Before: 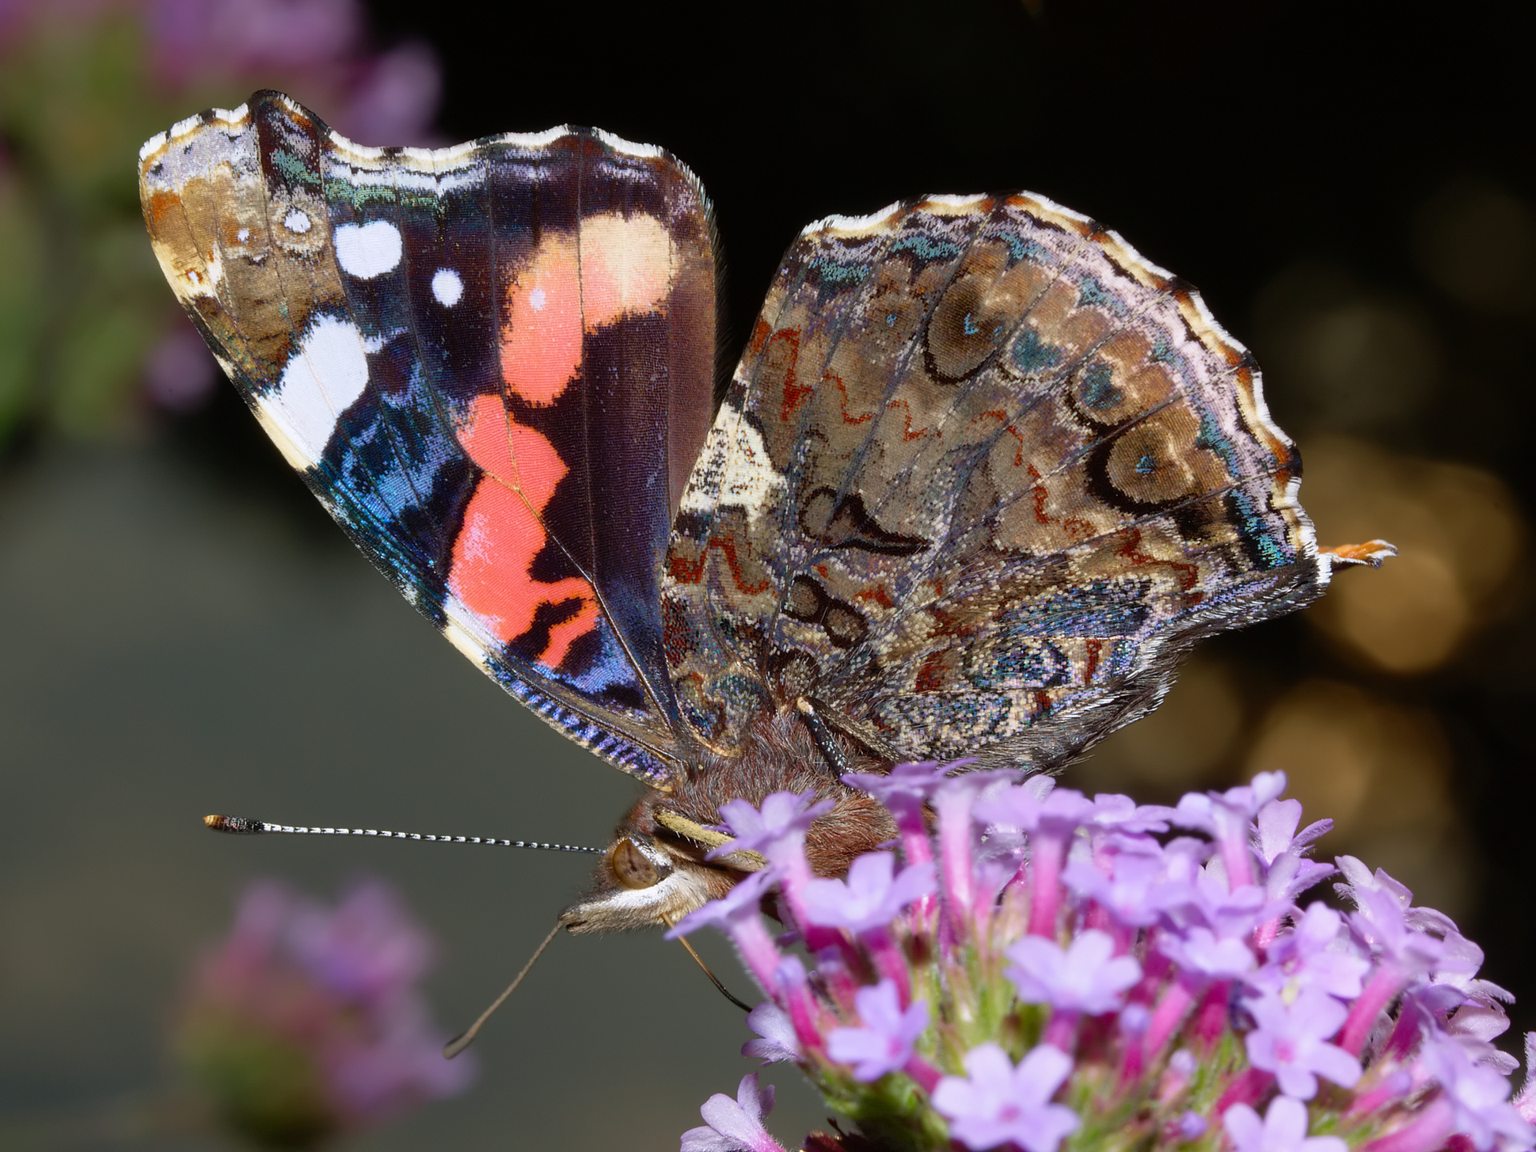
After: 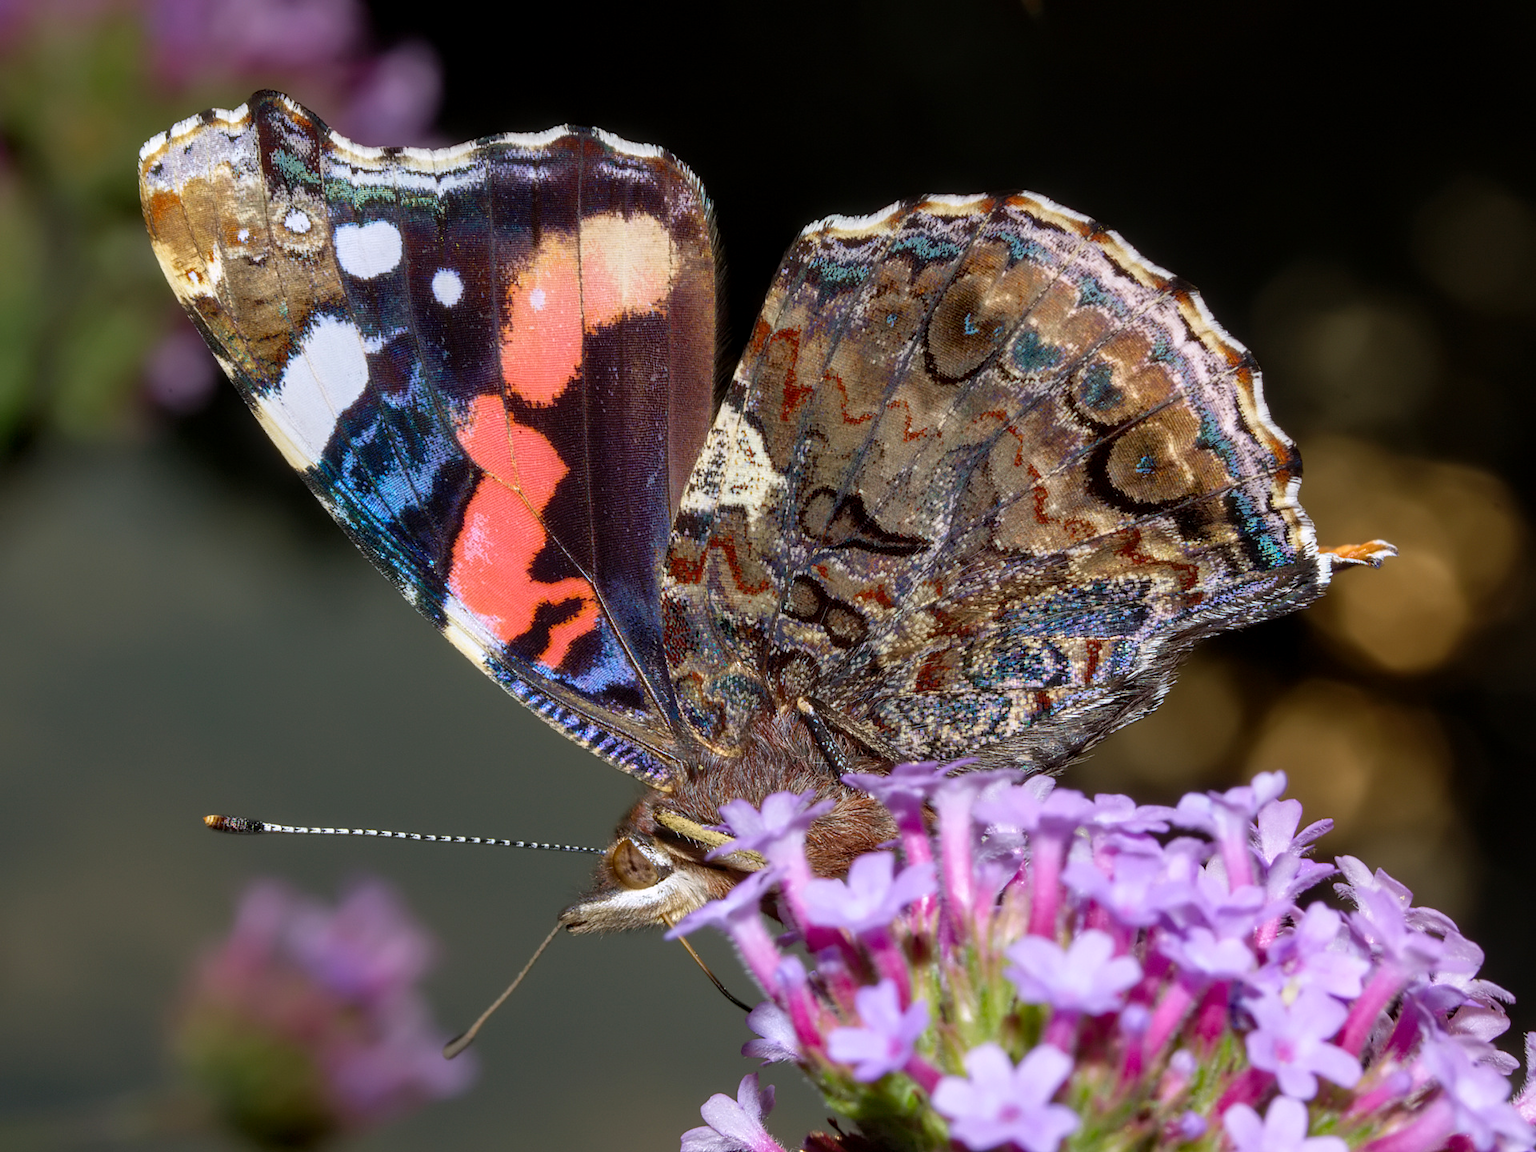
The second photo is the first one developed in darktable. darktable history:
local contrast: on, module defaults
color balance rgb: perceptual saturation grading › global saturation 0.71%, global vibrance 20%
